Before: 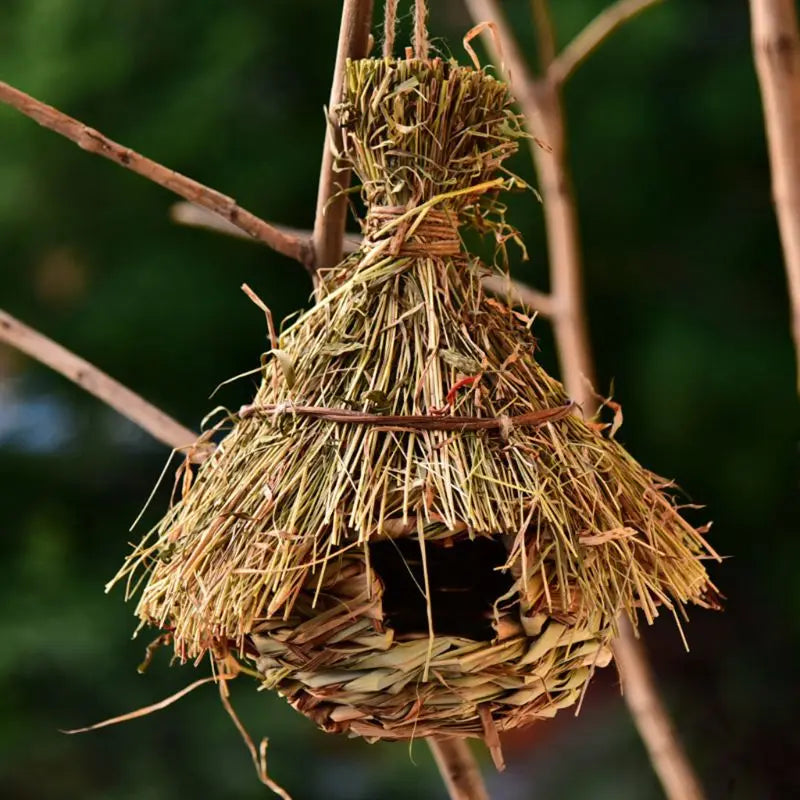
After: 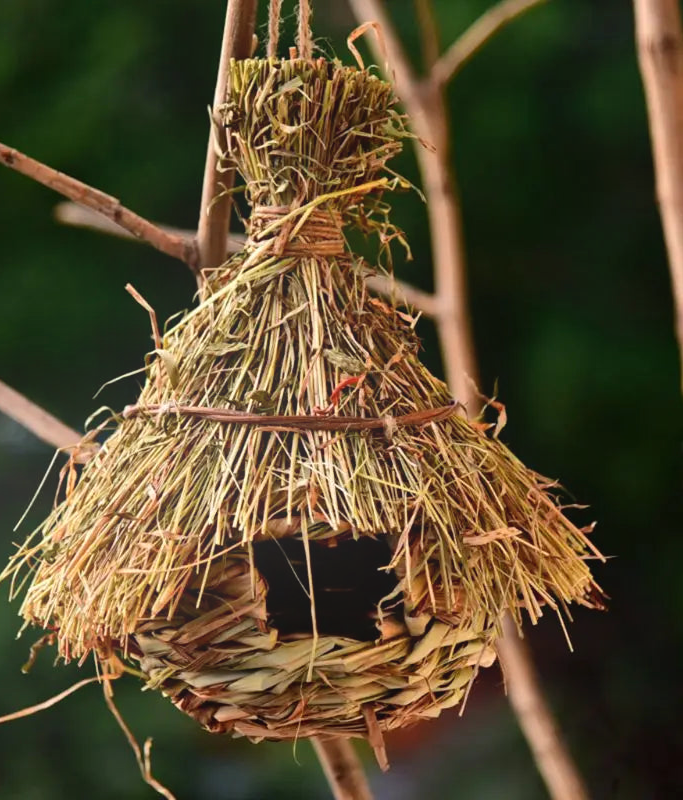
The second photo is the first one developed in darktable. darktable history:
crop and rotate: left 14.584%
bloom: threshold 82.5%, strength 16.25%
